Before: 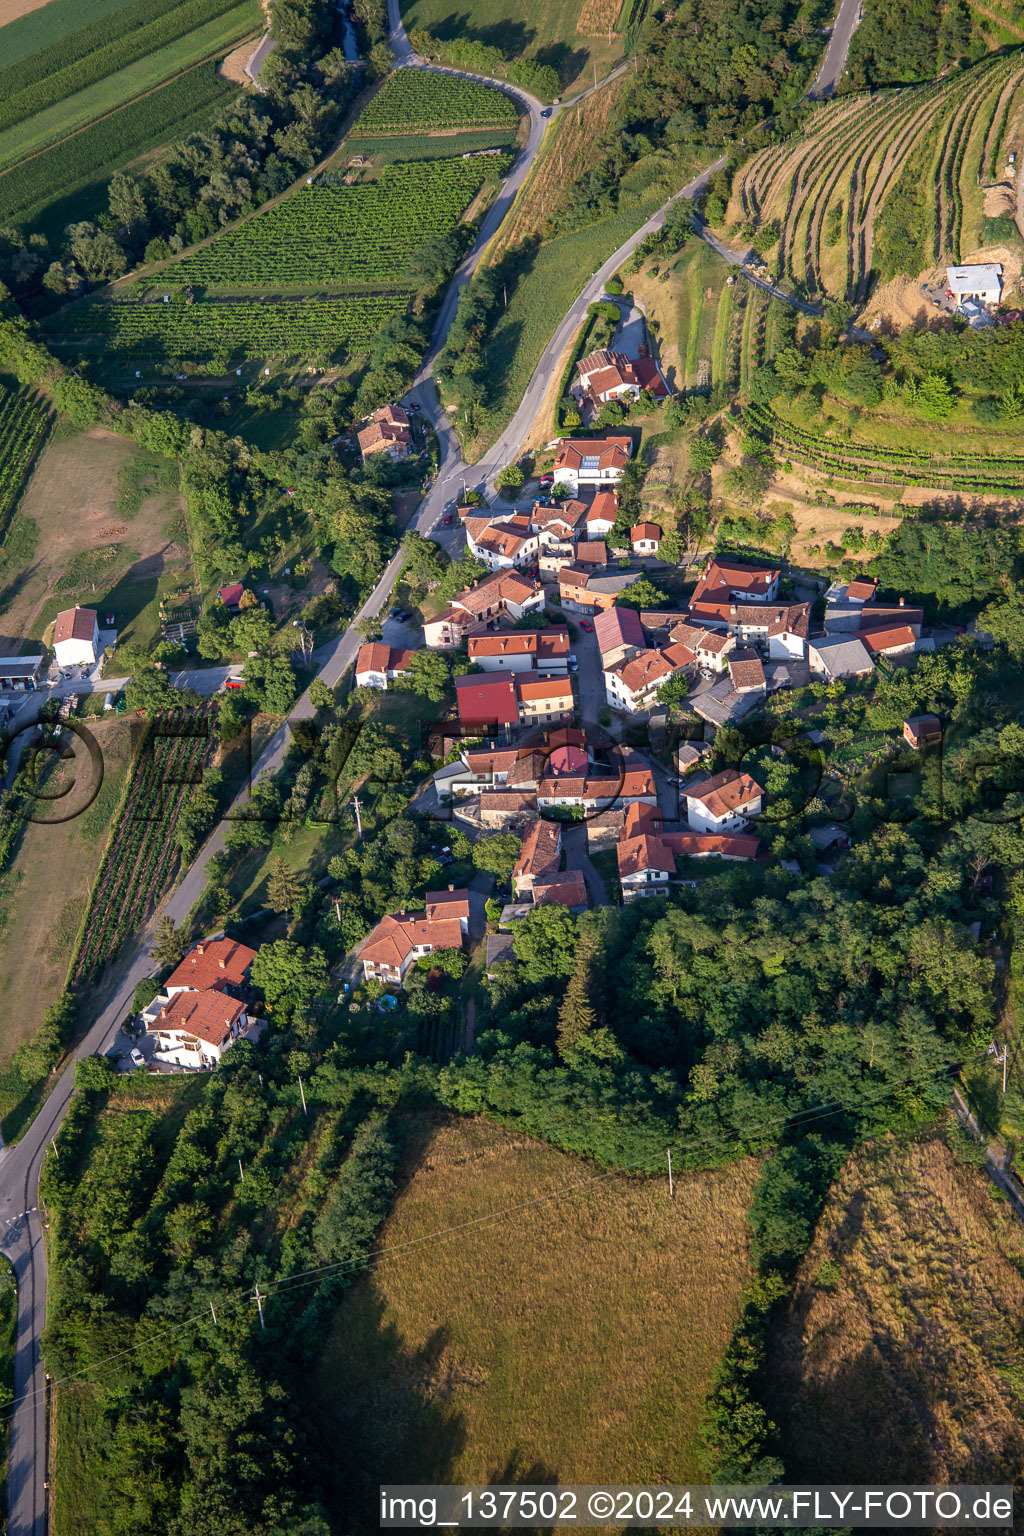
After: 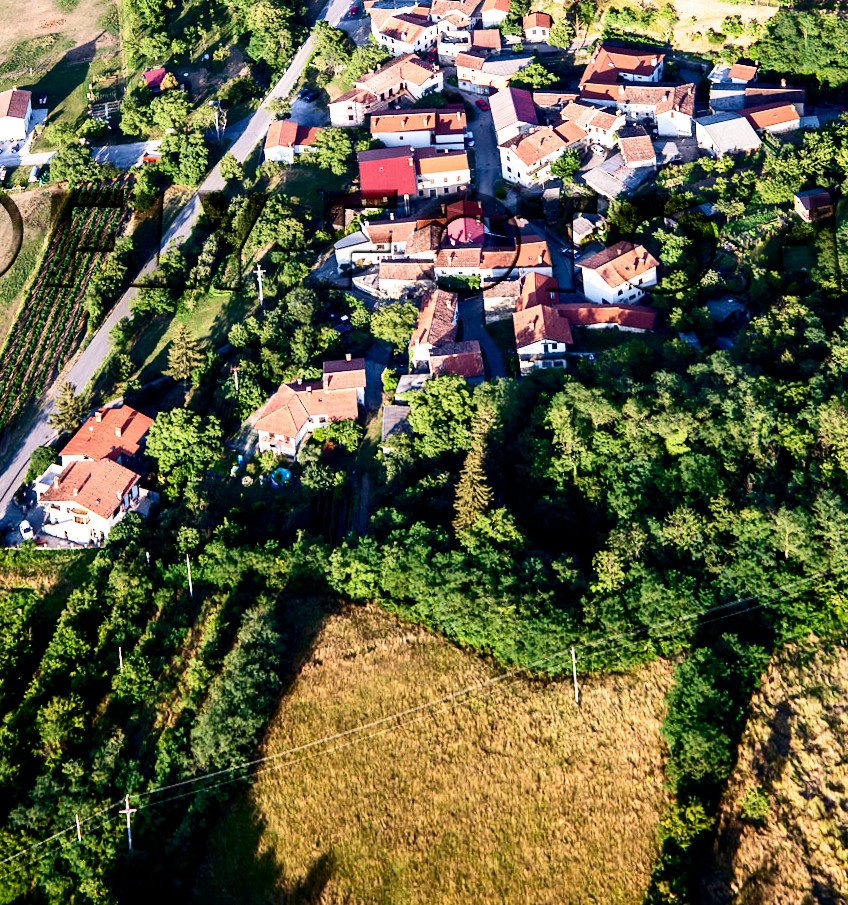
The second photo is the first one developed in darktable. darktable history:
rotate and perspective: rotation 0.72°, lens shift (vertical) -0.352, lens shift (horizontal) -0.051, crop left 0.152, crop right 0.859, crop top 0.019, crop bottom 0.964
crop and rotate: top 25.357%, bottom 13.942%
filmic rgb: middle gray luminance 10%, black relative exposure -8.61 EV, white relative exposure 3.3 EV, threshold 6 EV, target black luminance 0%, hardness 5.2, latitude 44.69%, contrast 1.302, highlights saturation mix 5%, shadows ↔ highlights balance 24.64%, add noise in highlights 0, preserve chrominance no, color science v3 (2019), use custom middle-gray values true, iterations of high-quality reconstruction 0, contrast in highlights soft, enable highlight reconstruction true
contrast brightness saturation: contrast 0.28
